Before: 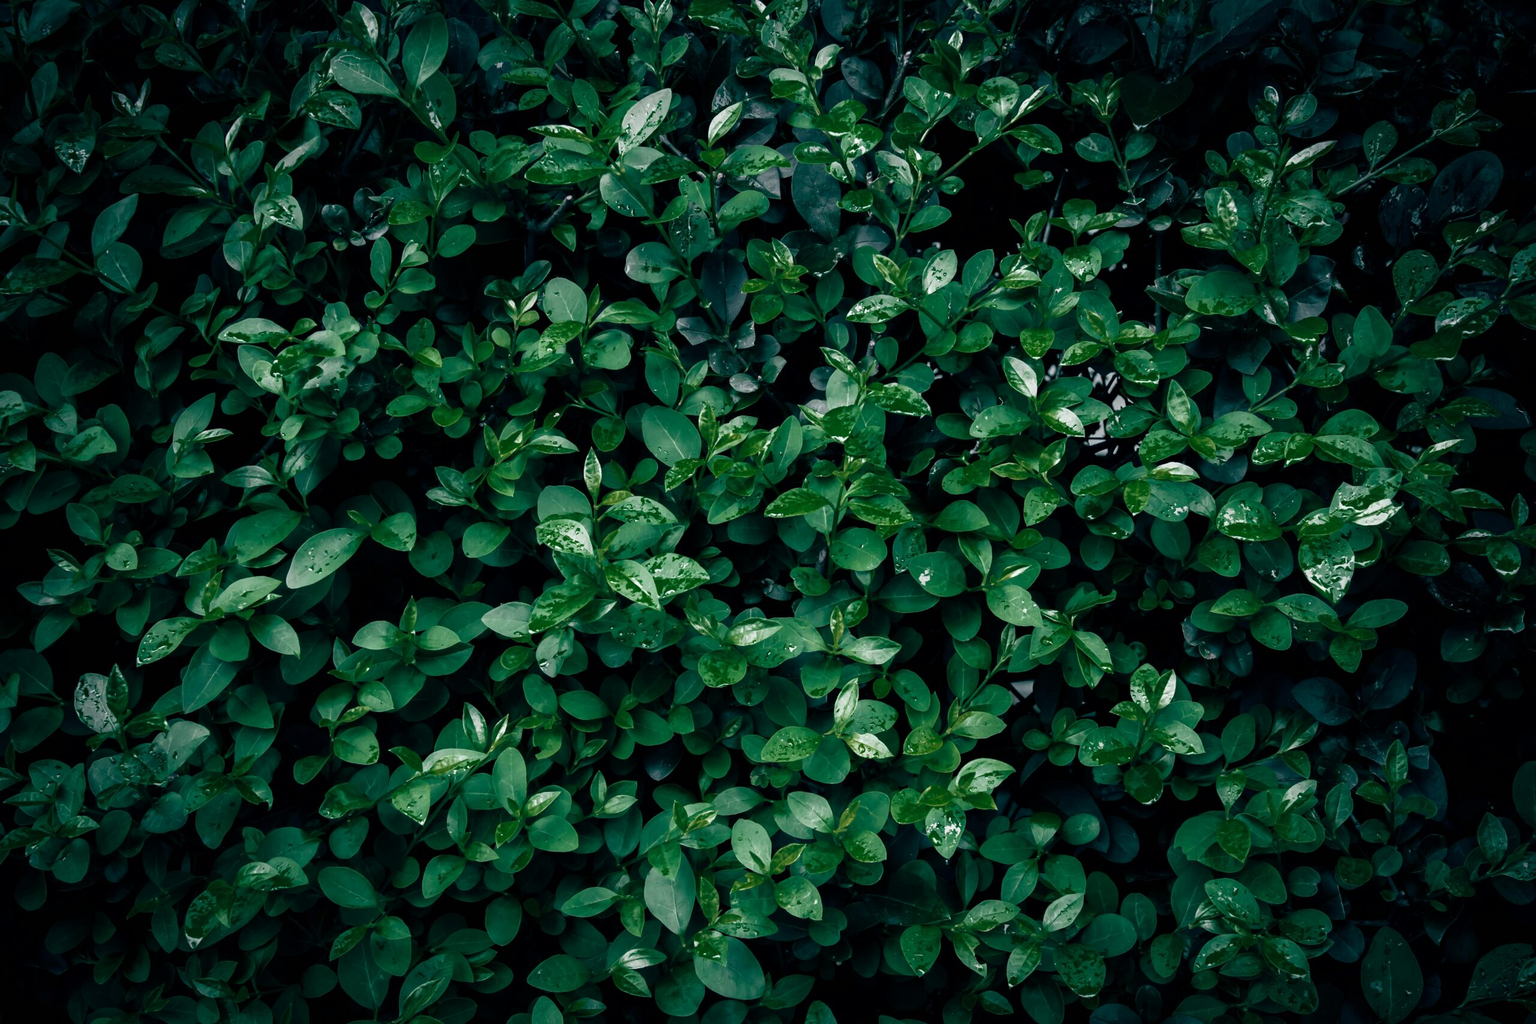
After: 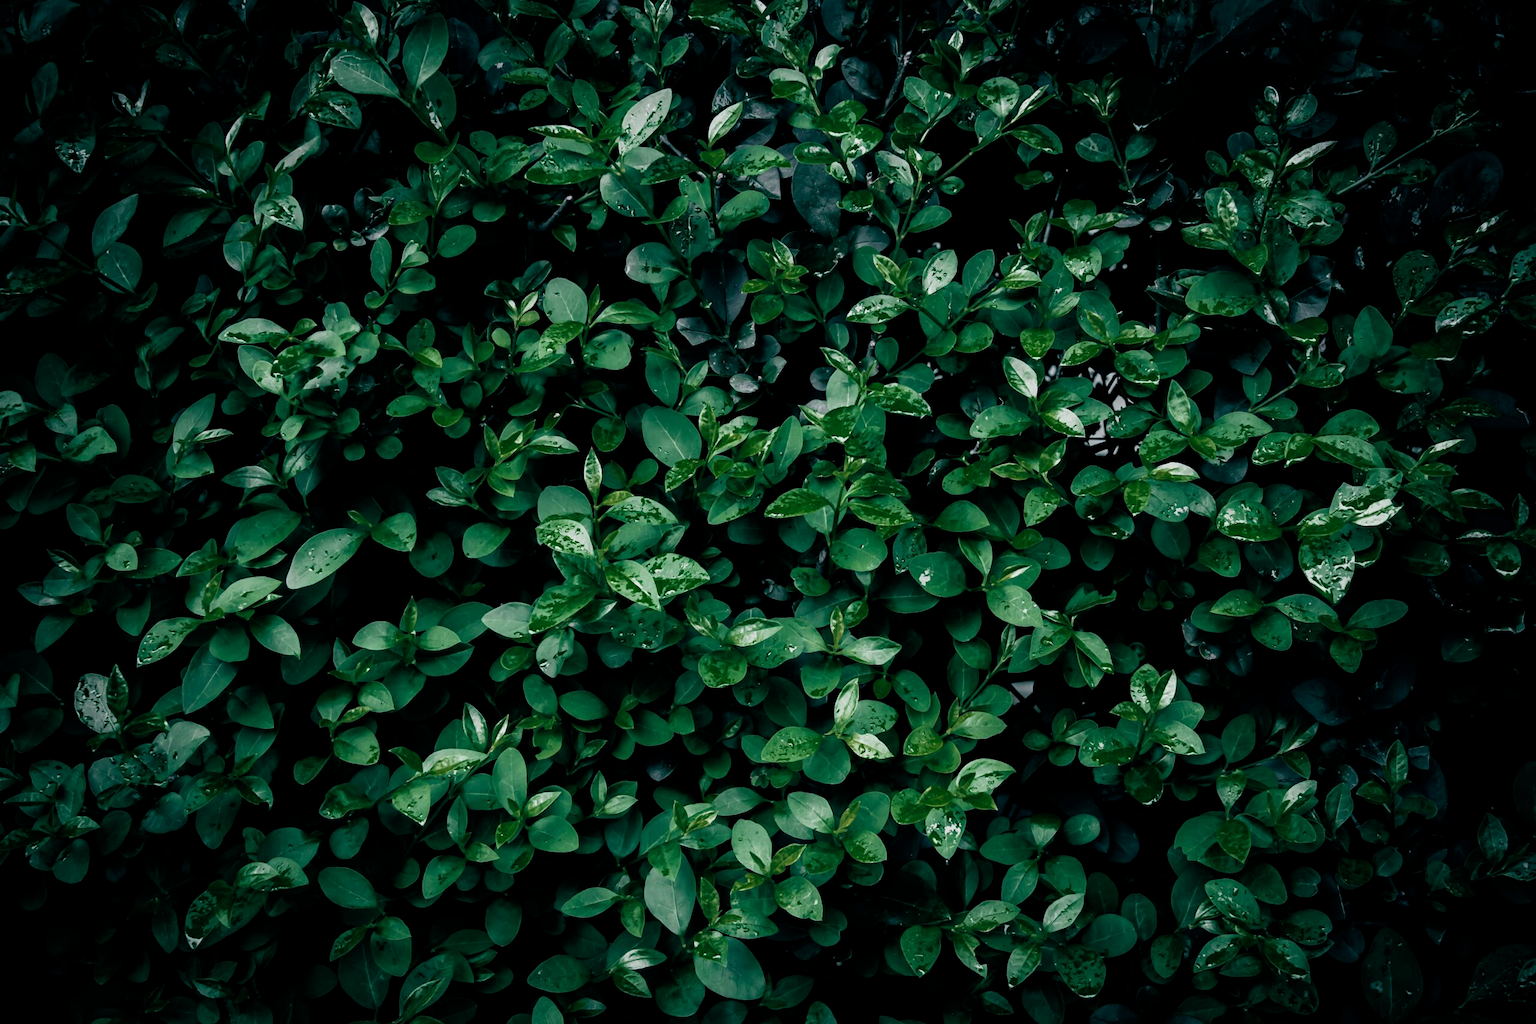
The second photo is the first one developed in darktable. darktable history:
filmic rgb: middle gray luminance 9.21%, black relative exposure -10.6 EV, white relative exposure 3.43 EV, target black luminance 0%, hardness 5.98, latitude 59.59%, contrast 1.086, highlights saturation mix 4.98%, shadows ↔ highlights balance 28.48%, color science v6 (2022)
